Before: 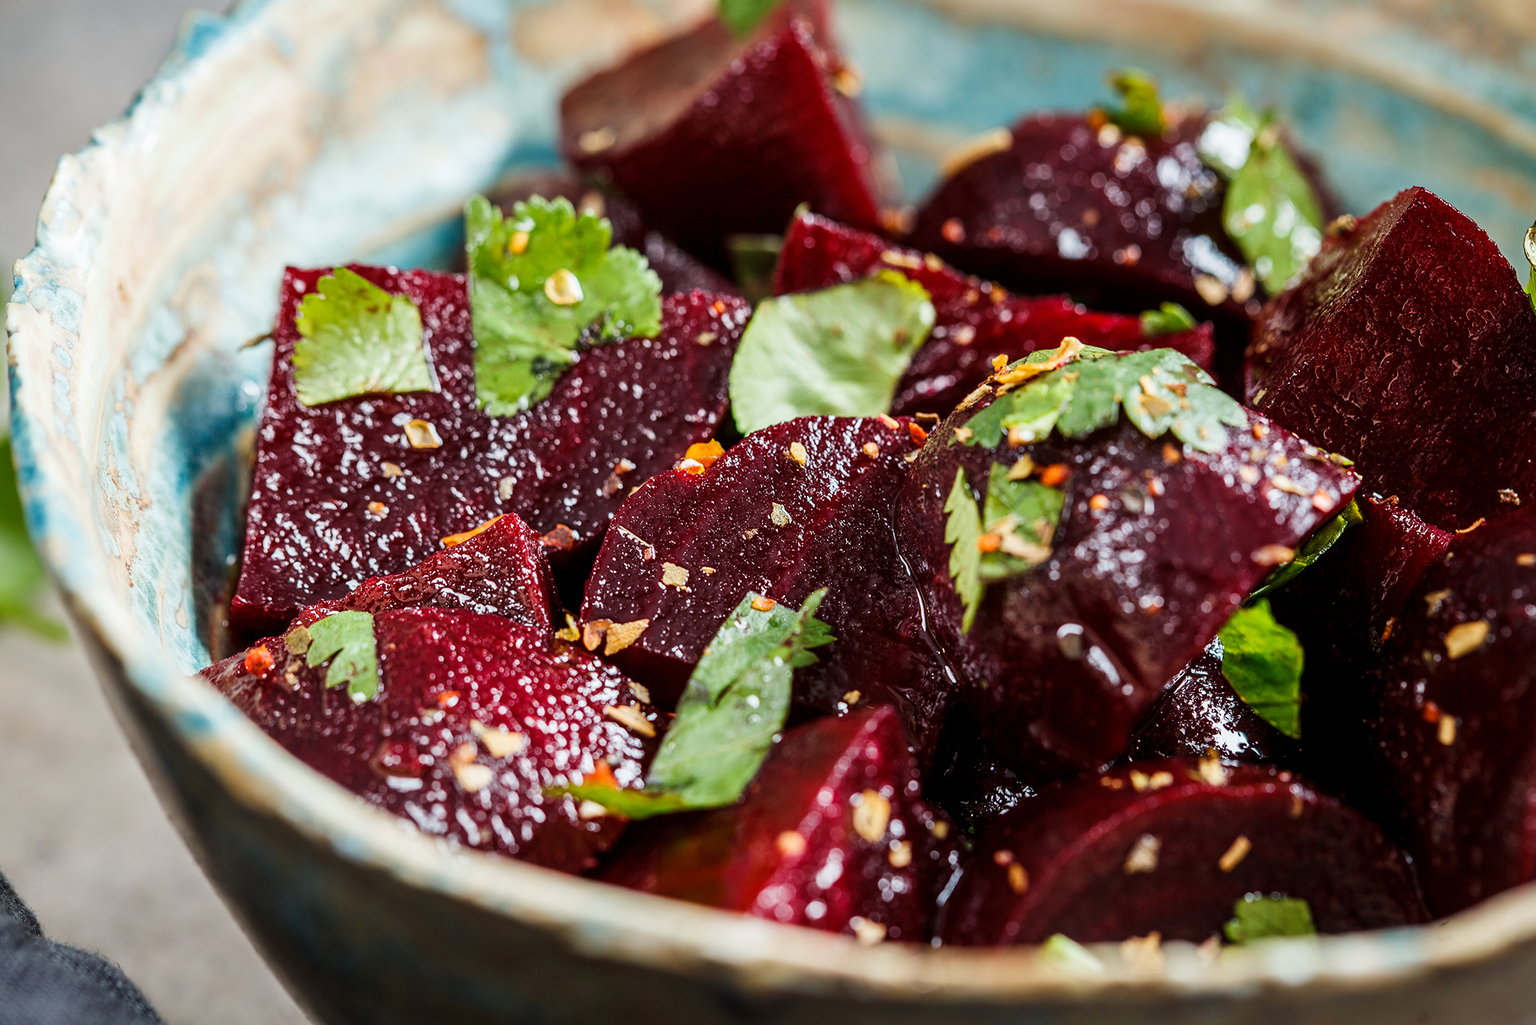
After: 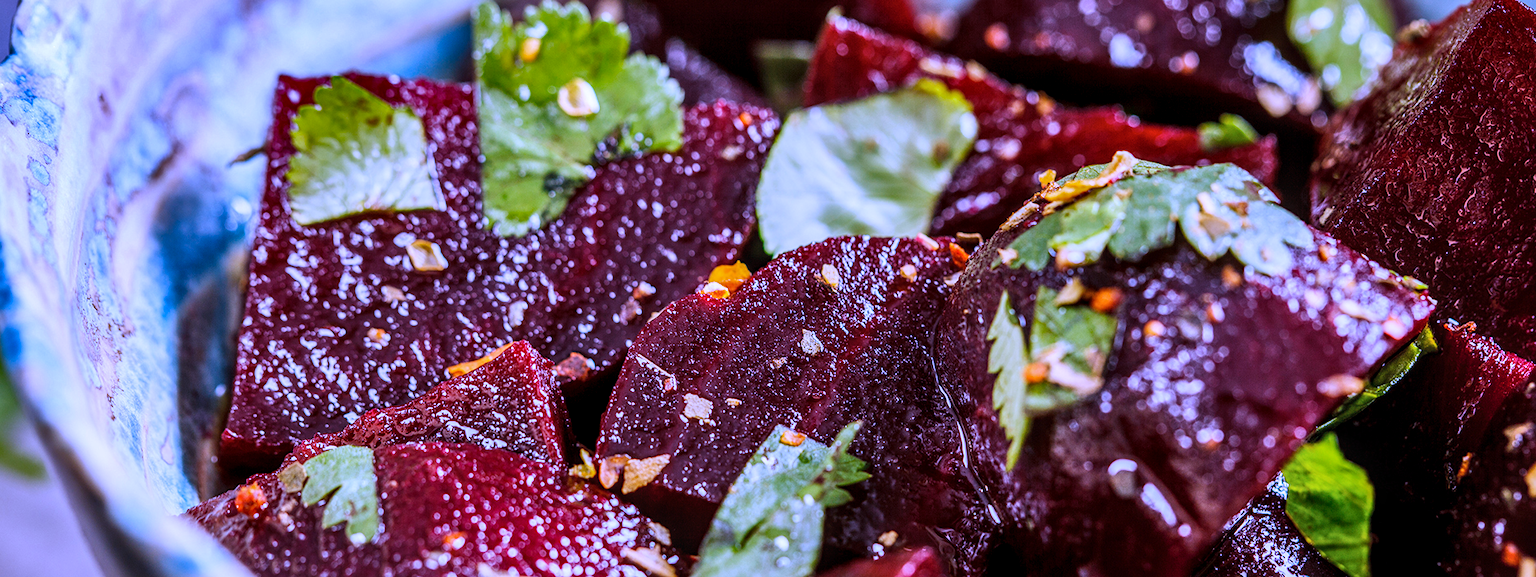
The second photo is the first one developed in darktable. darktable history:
shadows and highlights: white point adjustment -3.64, highlights -63.34, highlights color adjustment 42%, soften with gaussian
crop: left 1.744%, top 19.225%, right 5.069%, bottom 28.357%
local contrast: on, module defaults
white balance: red 0.98, blue 1.61
